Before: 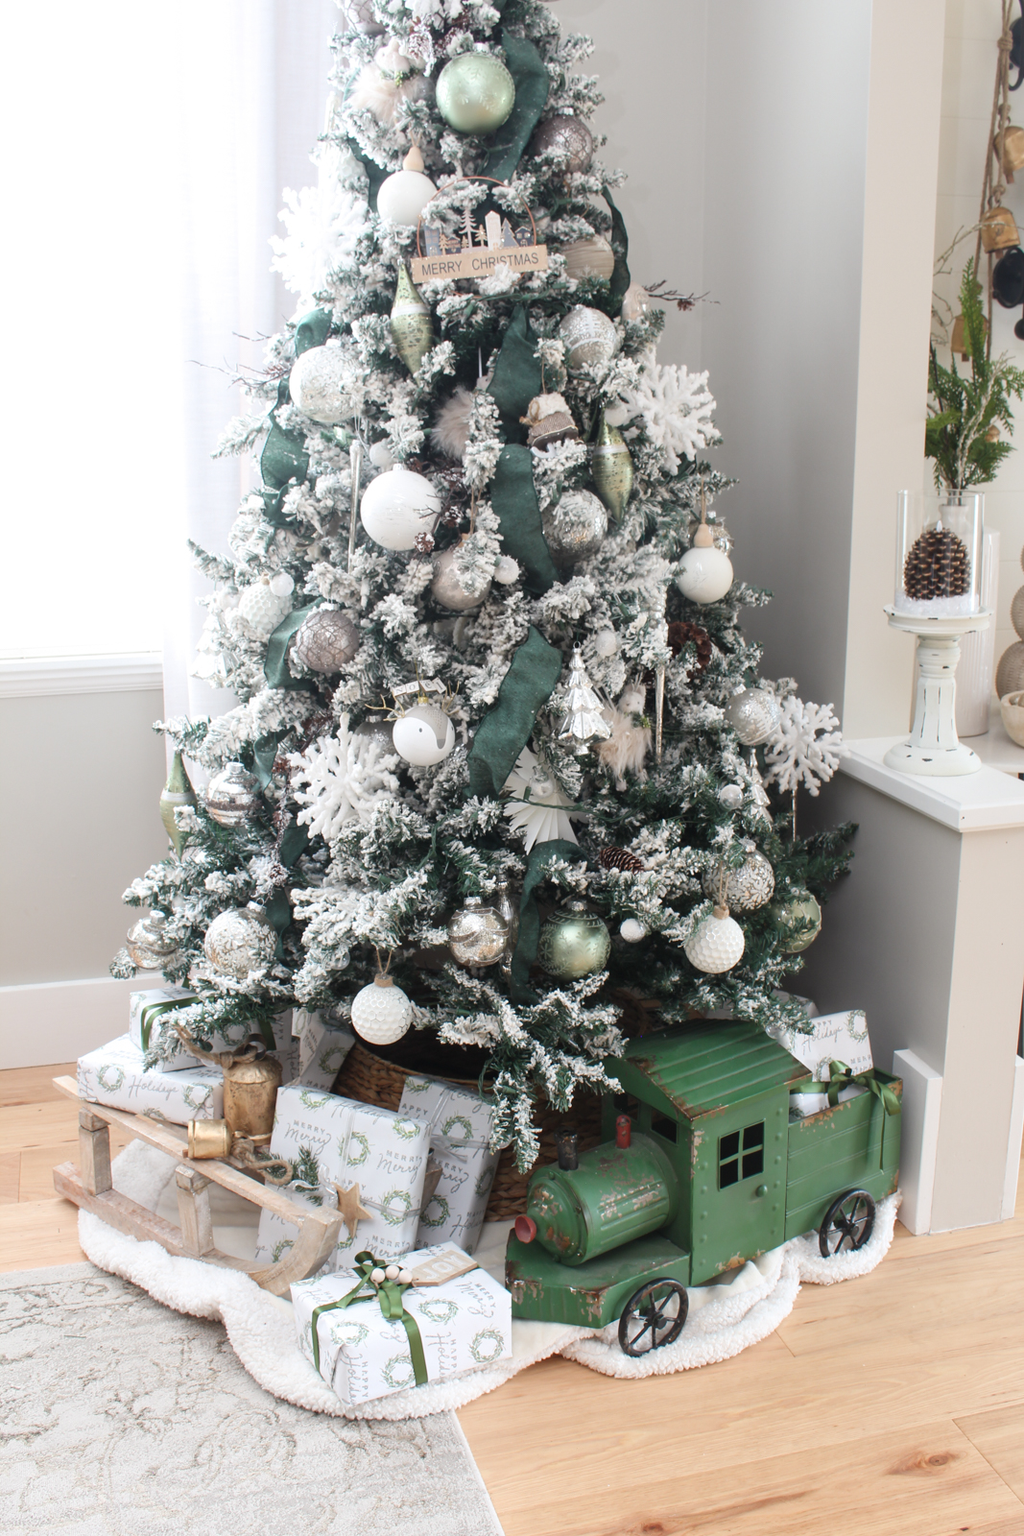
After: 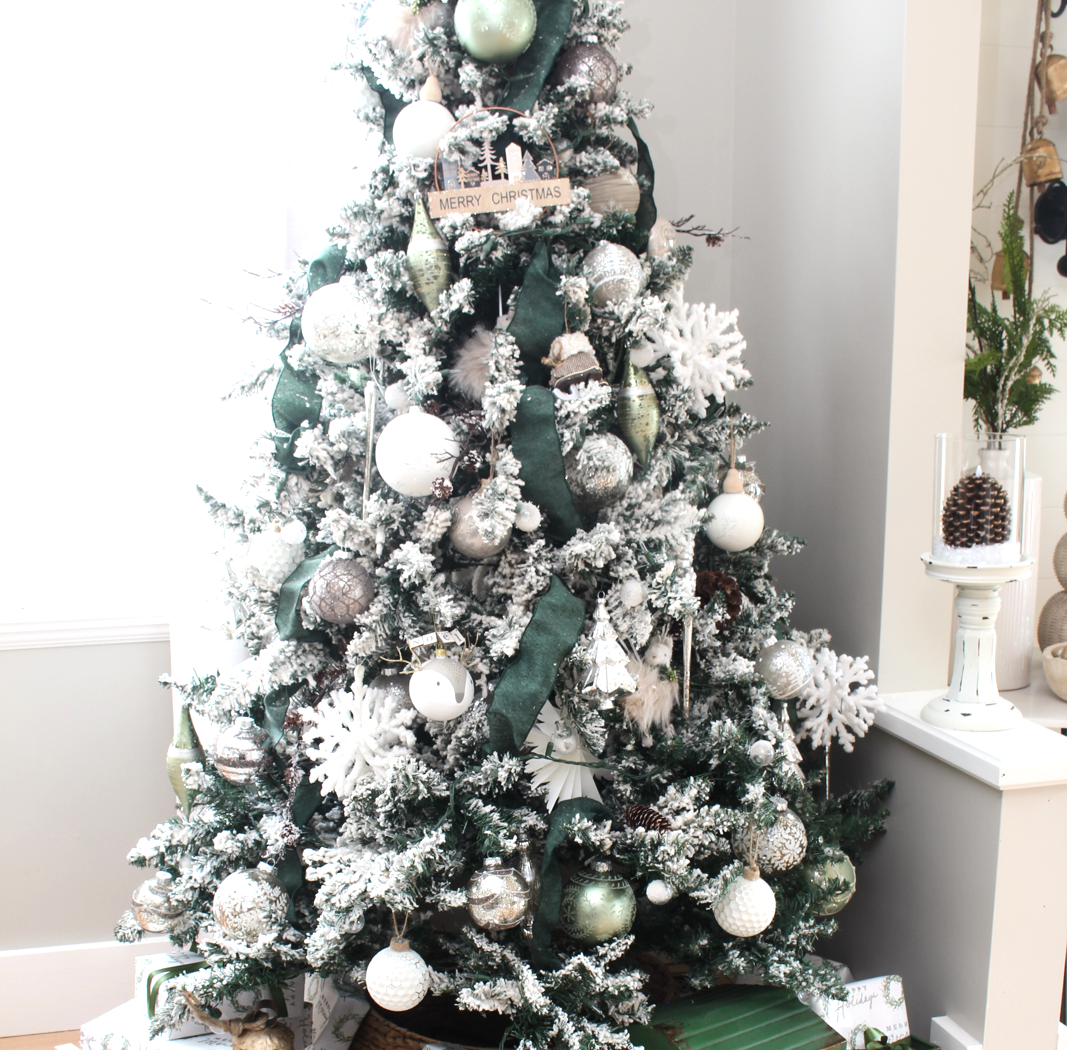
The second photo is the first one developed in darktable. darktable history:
crop and rotate: top 4.848%, bottom 29.503%
tone equalizer: -8 EV -0.417 EV, -7 EV -0.389 EV, -6 EV -0.333 EV, -5 EV -0.222 EV, -3 EV 0.222 EV, -2 EV 0.333 EV, -1 EV 0.389 EV, +0 EV 0.417 EV, edges refinement/feathering 500, mask exposure compensation -1.57 EV, preserve details no
